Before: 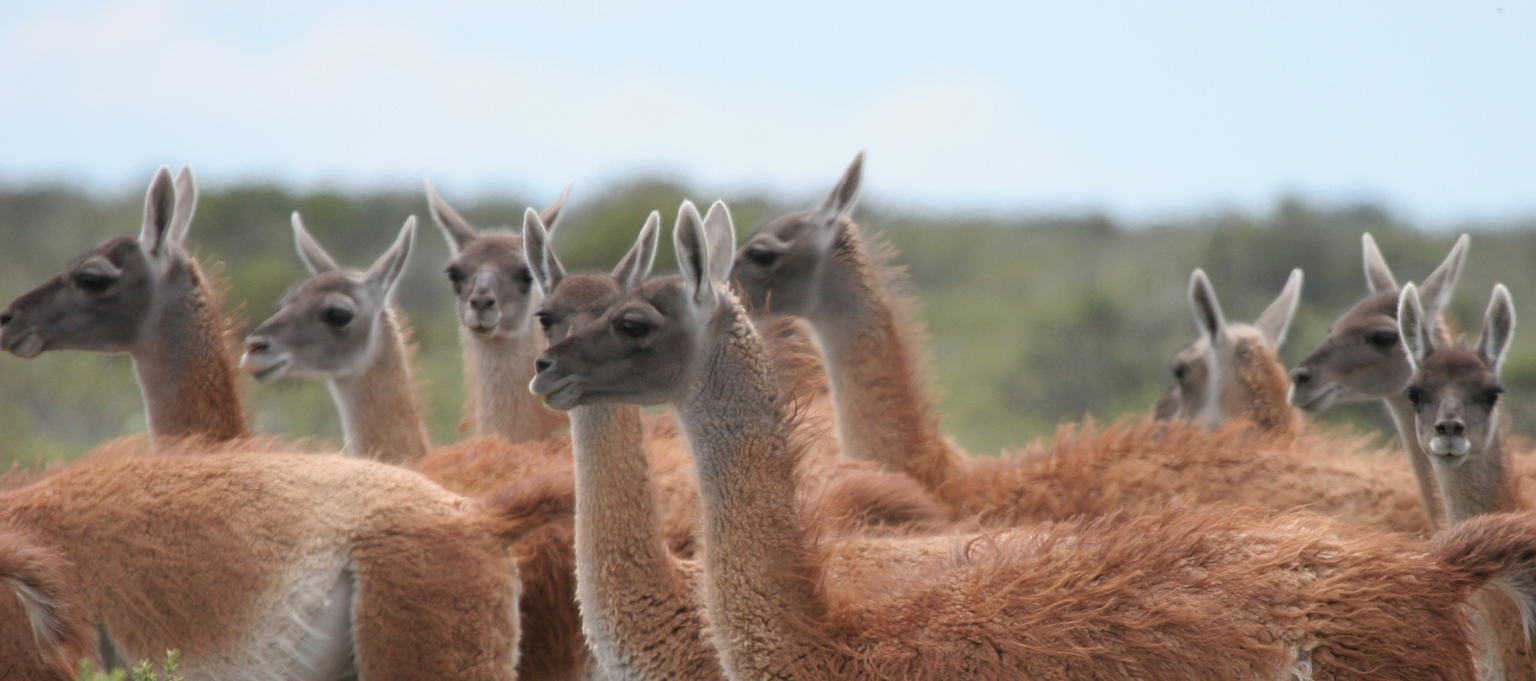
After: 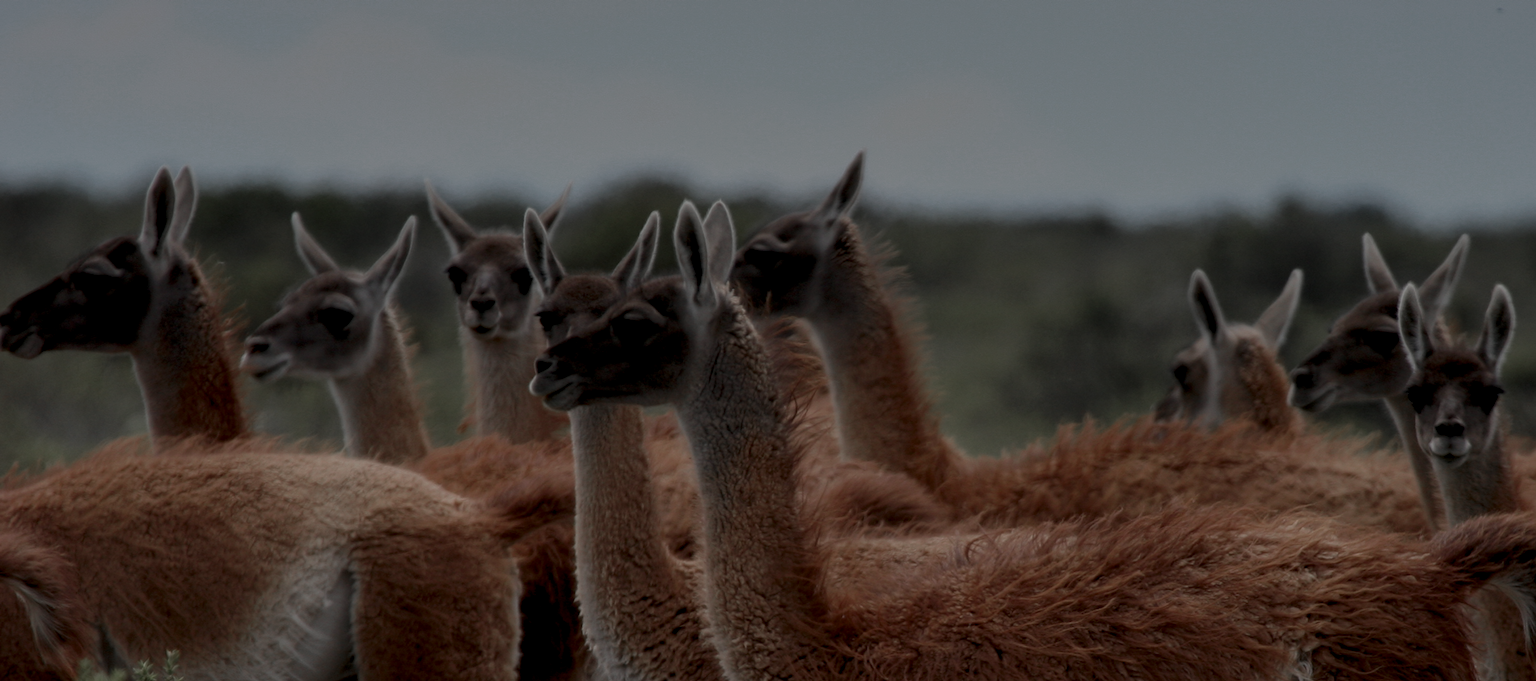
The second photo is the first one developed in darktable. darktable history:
color zones: curves: ch0 [(0, 0.466) (0.128, 0.466) (0.25, 0.5) (0.375, 0.456) (0.5, 0.5) (0.625, 0.5) (0.737, 0.652) (0.875, 0.5)]; ch1 [(0, 0.603) (0.125, 0.618) (0.261, 0.348) (0.372, 0.353) (0.497, 0.363) (0.611, 0.45) (0.731, 0.427) (0.875, 0.518) (0.998, 0.652)]; ch2 [(0, 0.559) (0.125, 0.451) (0.253, 0.564) (0.37, 0.578) (0.5, 0.466) (0.625, 0.471) (0.731, 0.471) (0.88, 0.485)]
exposure: exposure -2.446 EV, compensate highlight preservation false
local contrast: highlights 65%, shadows 54%, detail 169%, midtone range 0.514
